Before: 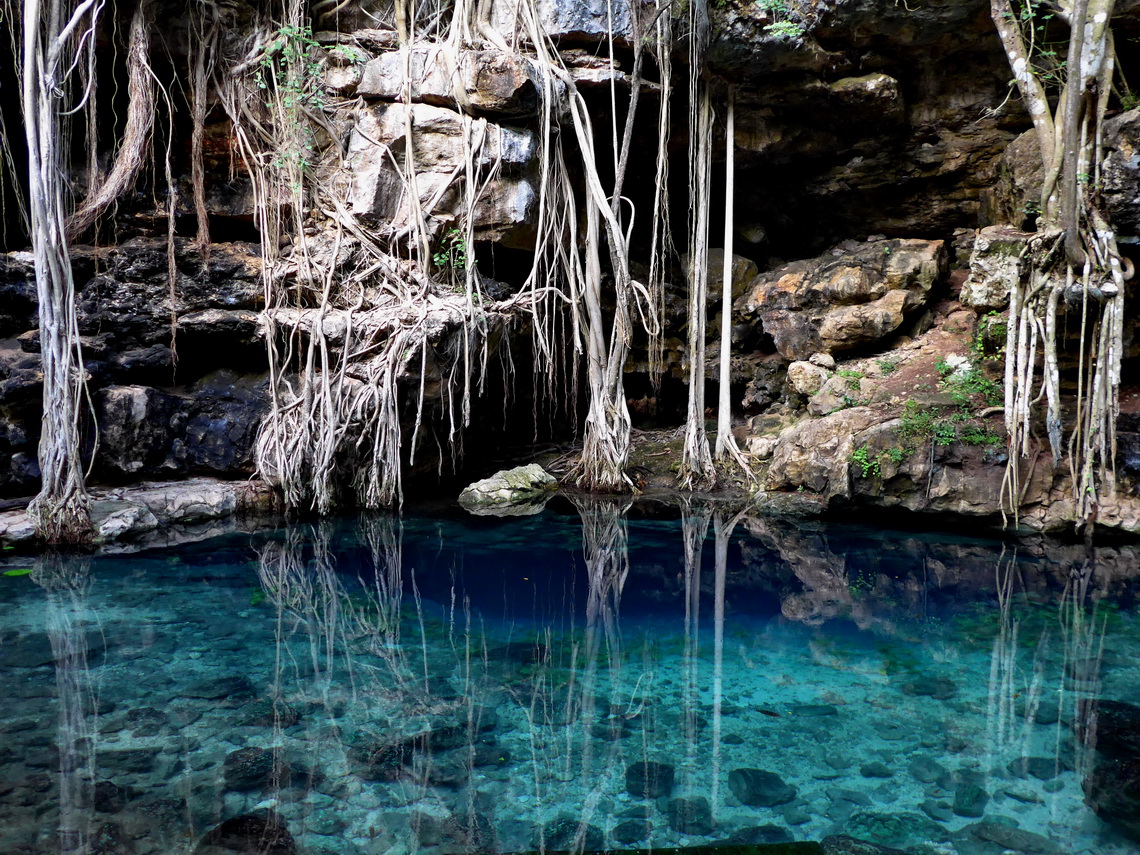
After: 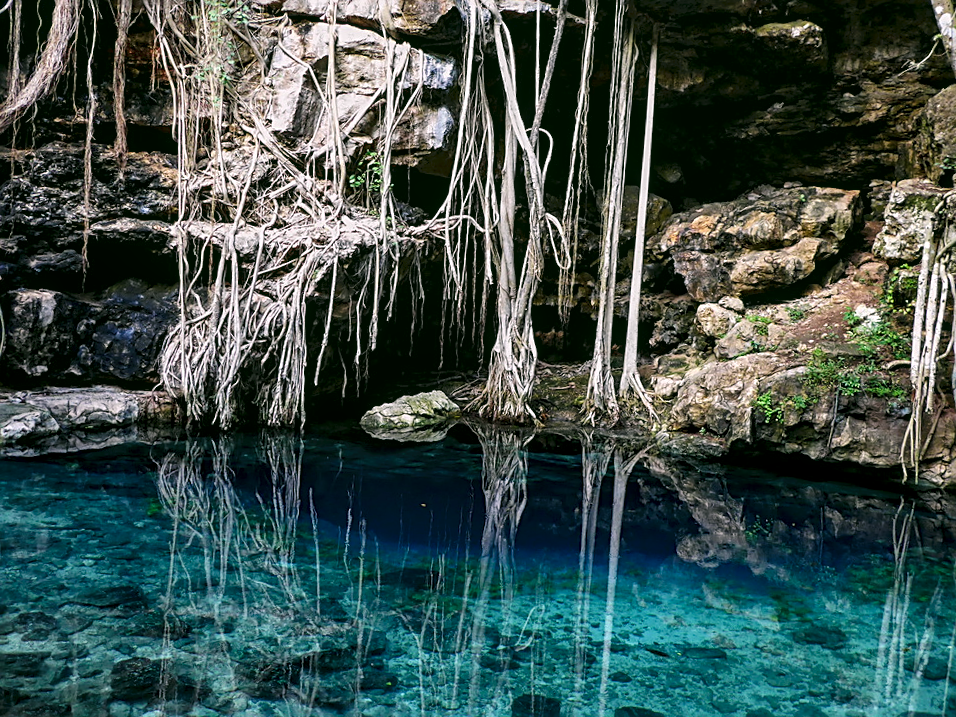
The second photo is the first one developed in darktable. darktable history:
tone curve: curves: ch0 [(0, 0) (0.003, 0.005) (0.011, 0.021) (0.025, 0.042) (0.044, 0.065) (0.069, 0.074) (0.1, 0.092) (0.136, 0.123) (0.177, 0.159) (0.224, 0.2) (0.277, 0.252) (0.335, 0.32) (0.399, 0.392) (0.468, 0.468) (0.543, 0.549) (0.623, 0.638) (0.709, 0.721) (0.801, 0.812) (0.898, 0.896) (1, 1)], preserve colors none
color correction: highlights a* 4.02, highlights b* 4.98, shadows a* -7.55, shadows b* 4.98
white balance: red 0.983, blue 1.036
crop and rotate: angle -3.27°, left 5.211%, top 5.211%, right 4.607%, bottom 4.607%
local contrast: on, module defaults
sharpen: on, module defaults
